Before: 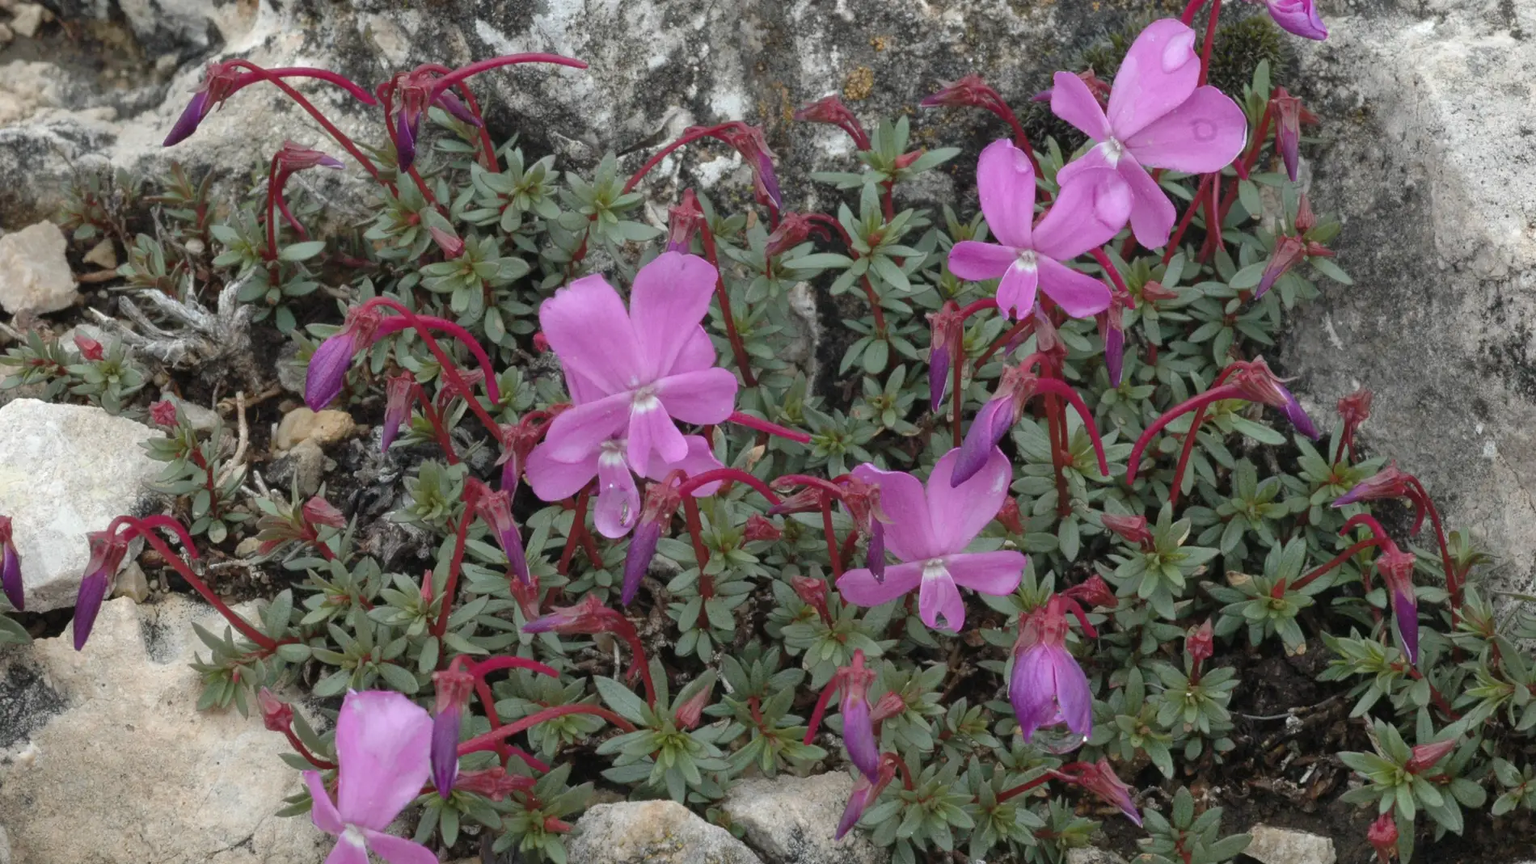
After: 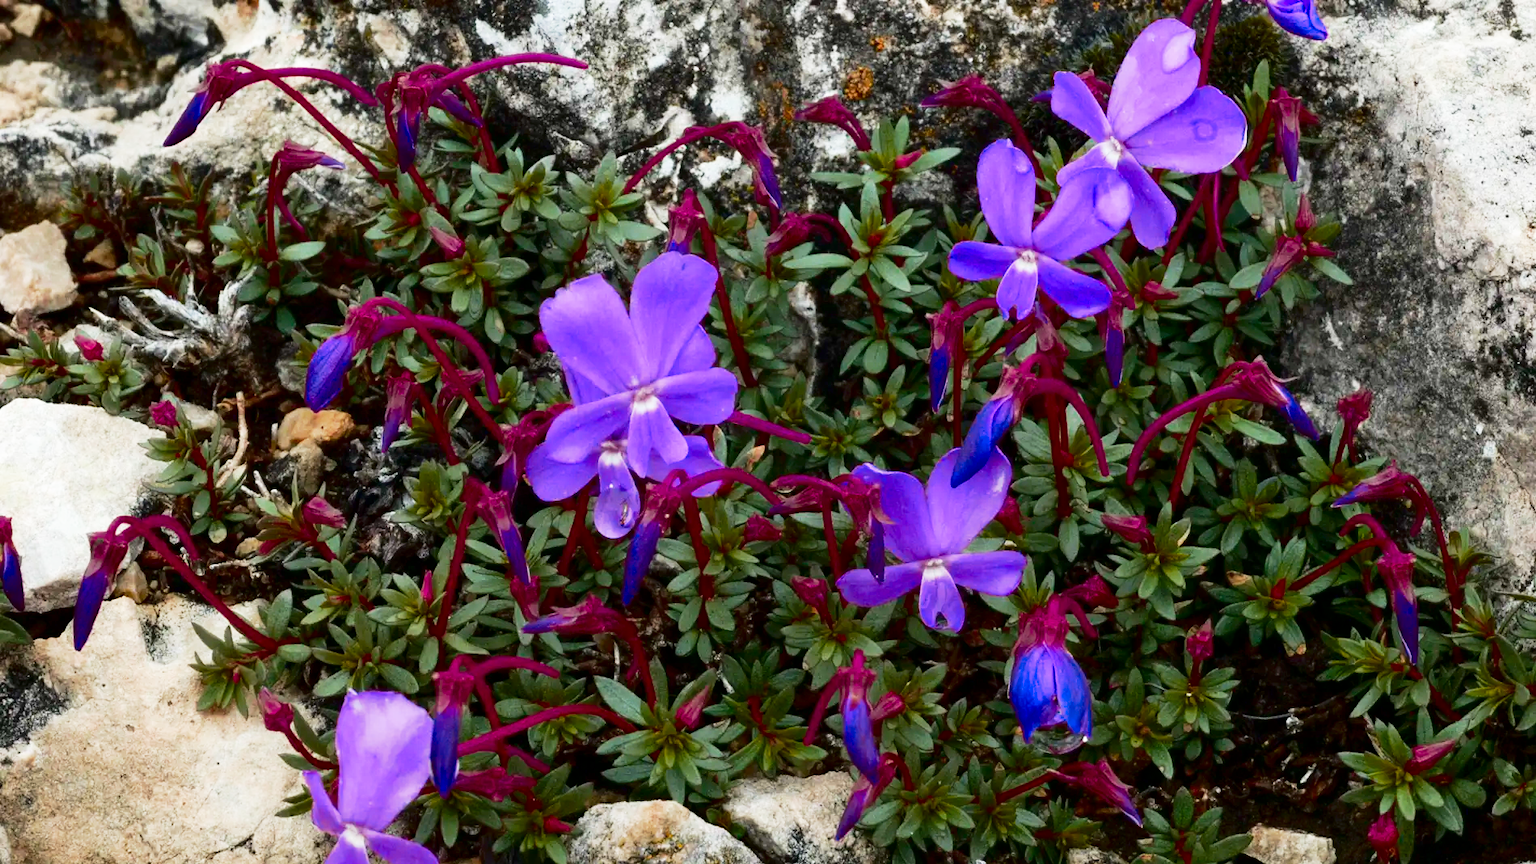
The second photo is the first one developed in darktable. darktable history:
color zones: curves: ch0 [(0.473, 0.374) (0.742, 0.784)]; ch1 [(0.354, 0.737) (0.742, 0.705)]; ch2 [(0.318, 0.421) (0.758, 0.532)]
contrast brightness saturation: contrast 0.235, brightness -0.243, saturation 0.145
base curve: curves: ch0 [(0, 0) (0.005, 0.002) (0.193, 0.295) (0.399, 0.664) (0.75, 0.928) (1, 1)], preserve colors none
